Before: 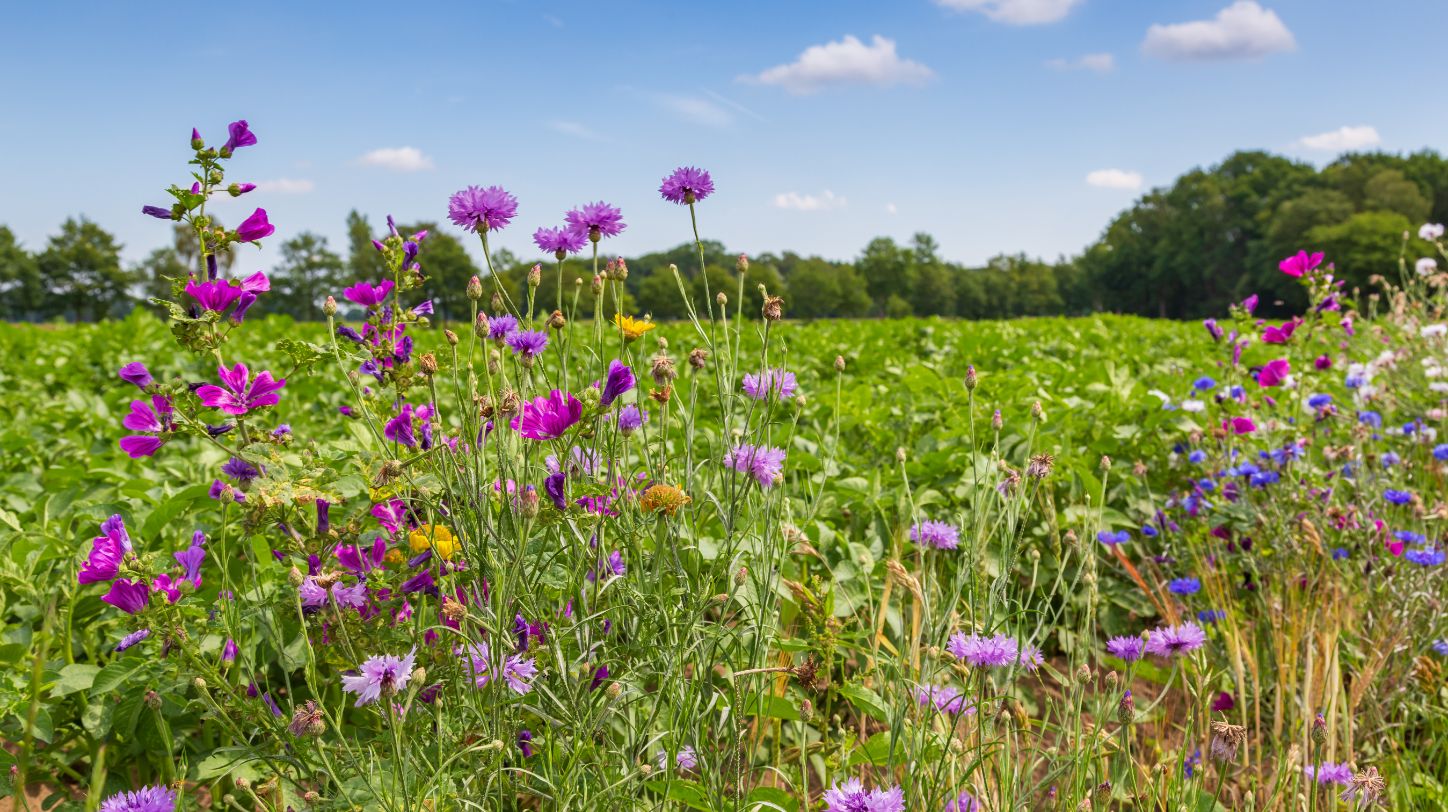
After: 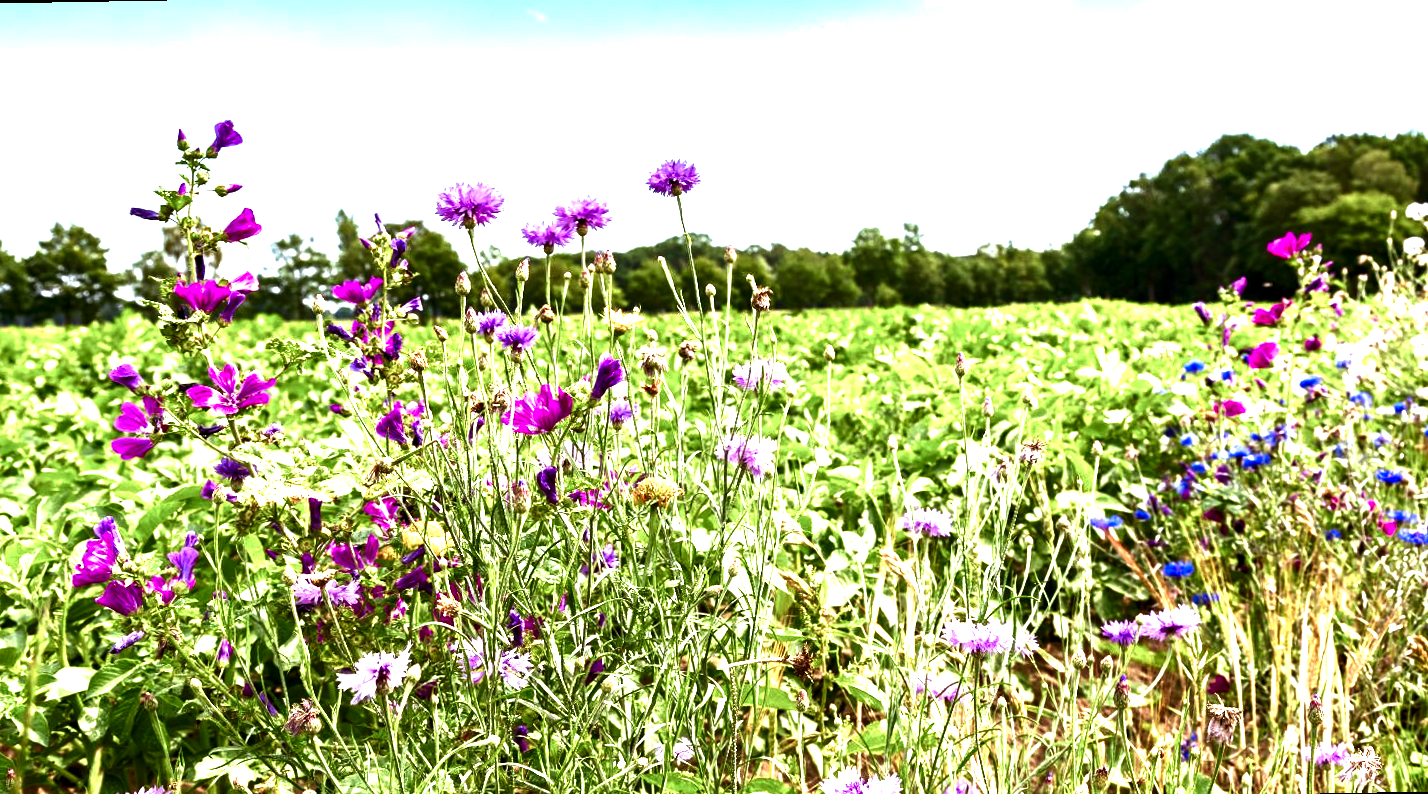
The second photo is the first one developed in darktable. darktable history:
contrast brightness saturation: contrast 0.09, brightness -0.59, saturation 0.17
rotate and perspective: rotation -1°, crop left 0.011, crop right 0.989, crop top 0.025, crop bottom 0.975
levels: levels [0.016, 0.484, 0.953]
exposure: black level correction 0, exposure 1.75 EV, compensate exposure bias true, compensate highlight preservation false
color balance: lift [1, 0.994, 1.002, 1.006], gamma [0.957, 1.081, 1.016, 0.919], gain [0.97, 0.972, 1.01, 1.028], input saturation 91.06%, output saturation 79.8%
